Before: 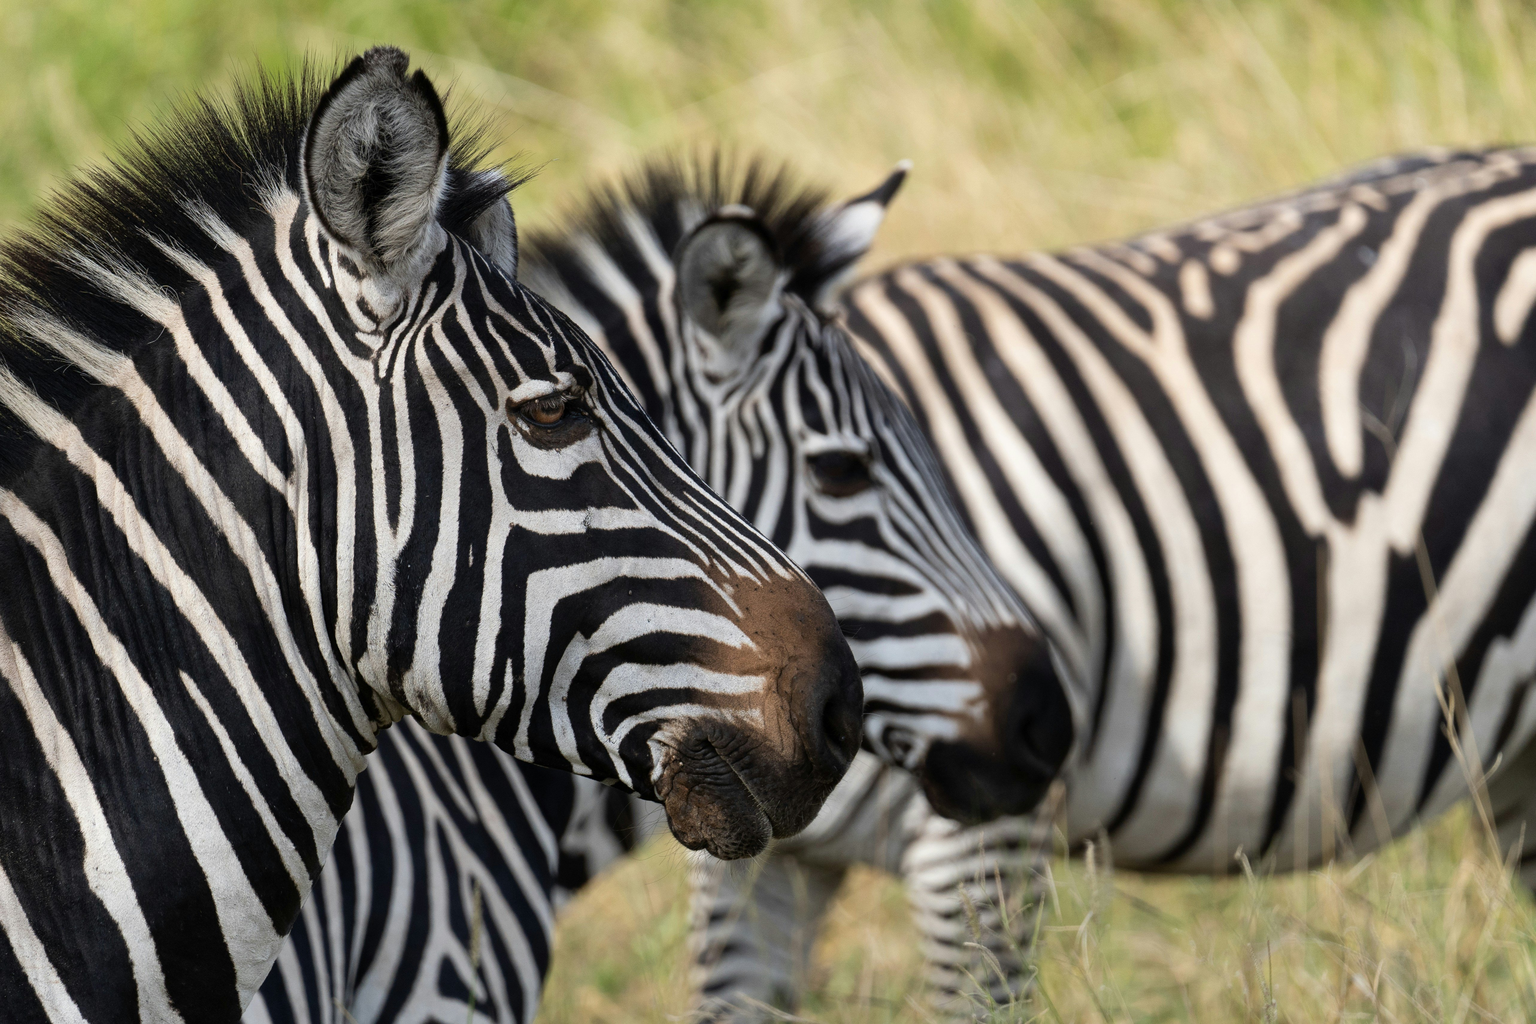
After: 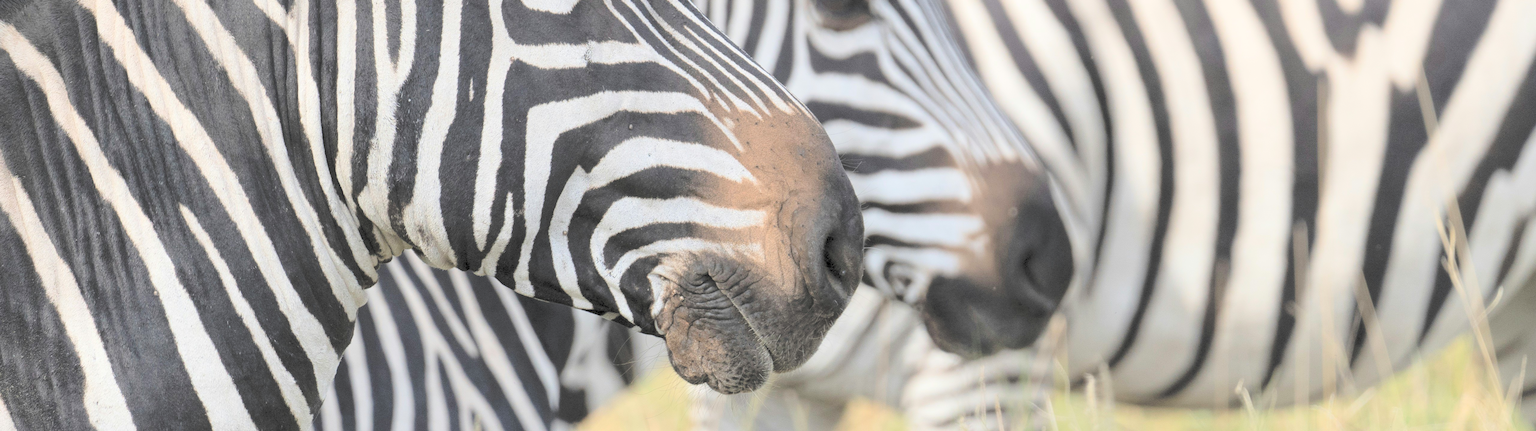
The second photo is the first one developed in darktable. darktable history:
contrast brightness saturation: brightness 1
crop: top 45.551%, bottom 12.262%
